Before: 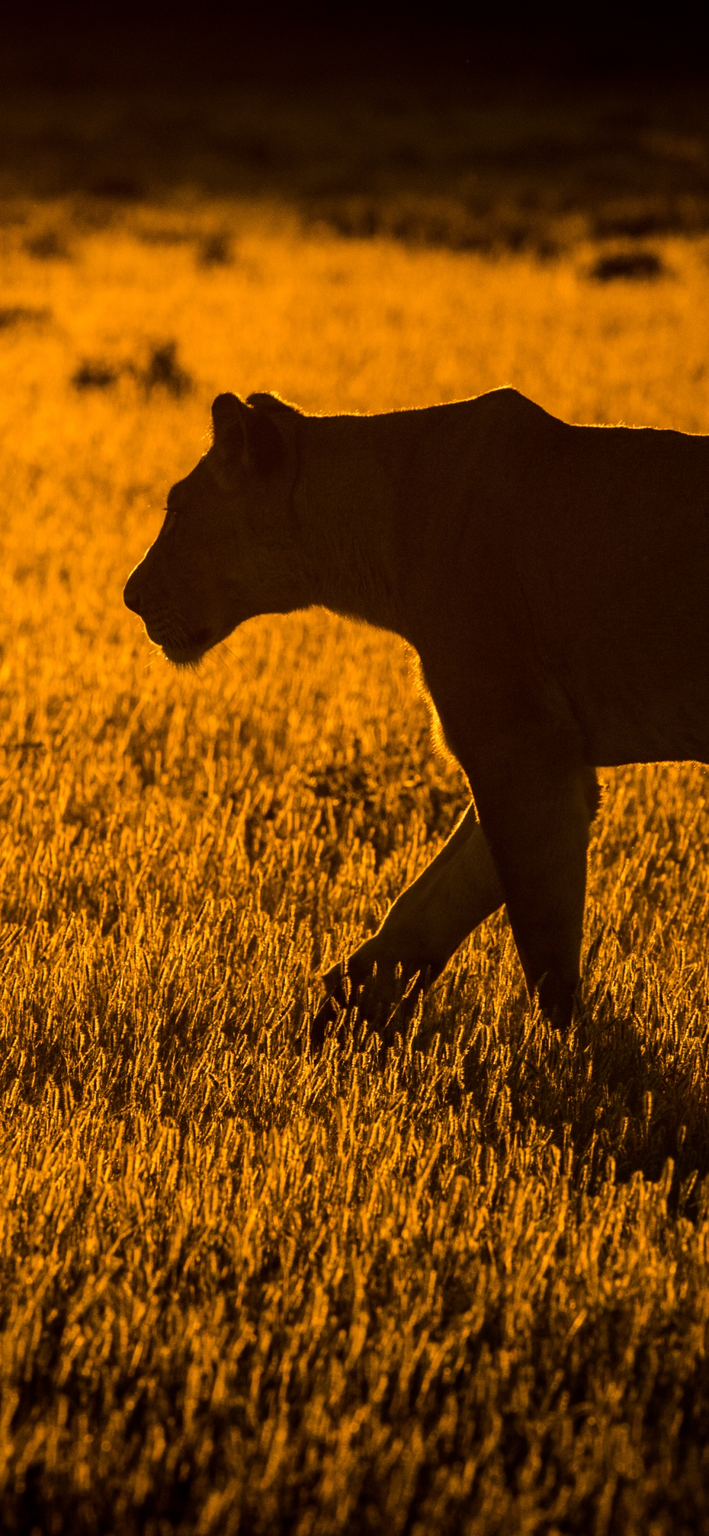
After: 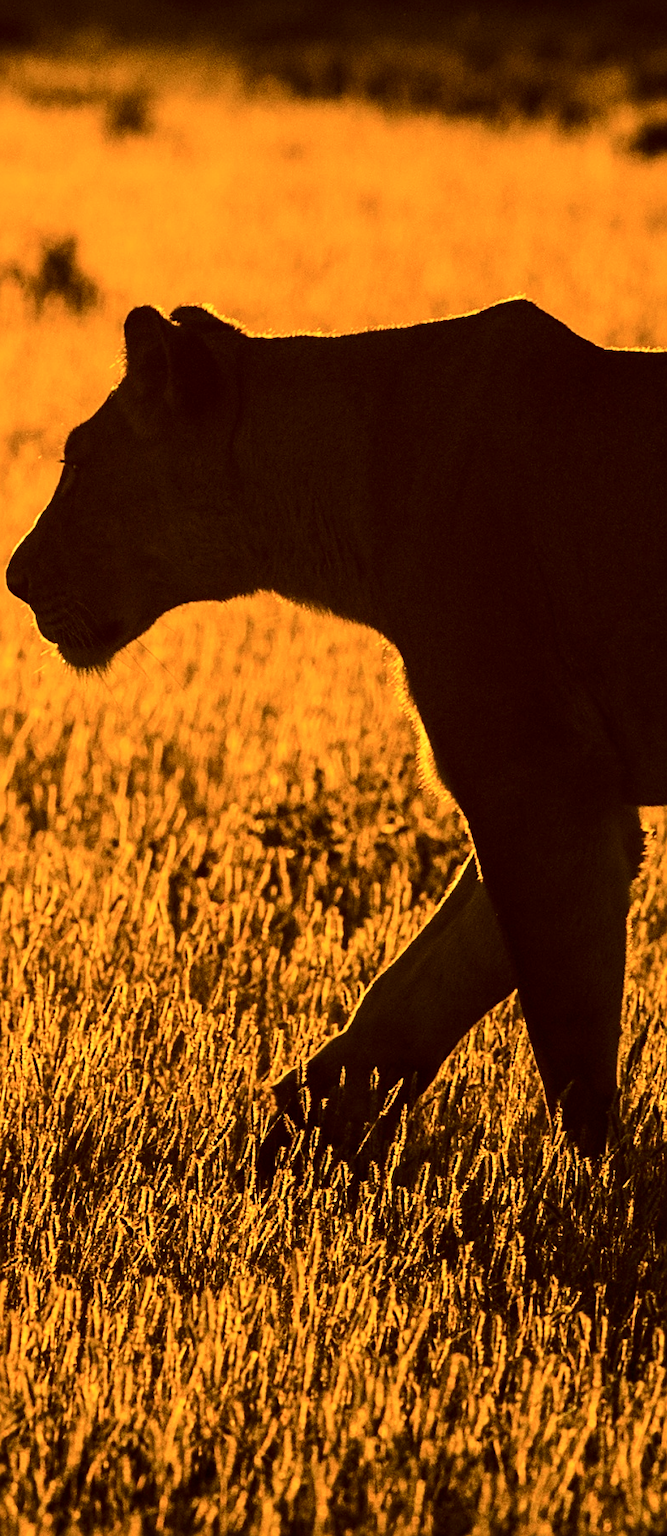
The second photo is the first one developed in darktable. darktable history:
sharpen: on, module defaults
crop and rotate: left 16.811%, top 10.743%, right 12.858%, bottom 14.527%
tone curve: curves: ch0 [(0, 0) (0.114, 0.083) (0.291, 0.3) (0.447, 0.535) (0.602, 0.712) (0.772, 0.864) (0.999, 0.978)]; ch1 [(0, 0) (0.389, 0.352) (0.458, 0.433) (0.486, 0.474) (0.509, 0.505) (0.535, 0.541) (0.555, 0.557) (0.677, 0.724) (1, 1)]; ch2 [(0, 0) (0.369, 0.388) (0.449, 0.431) (0.501, 0.5) (0.528, 0.552) (0.561, 0.596) (0.697, 0.721) (1, 1)], color space Lab, independent channels, preserve colors none
